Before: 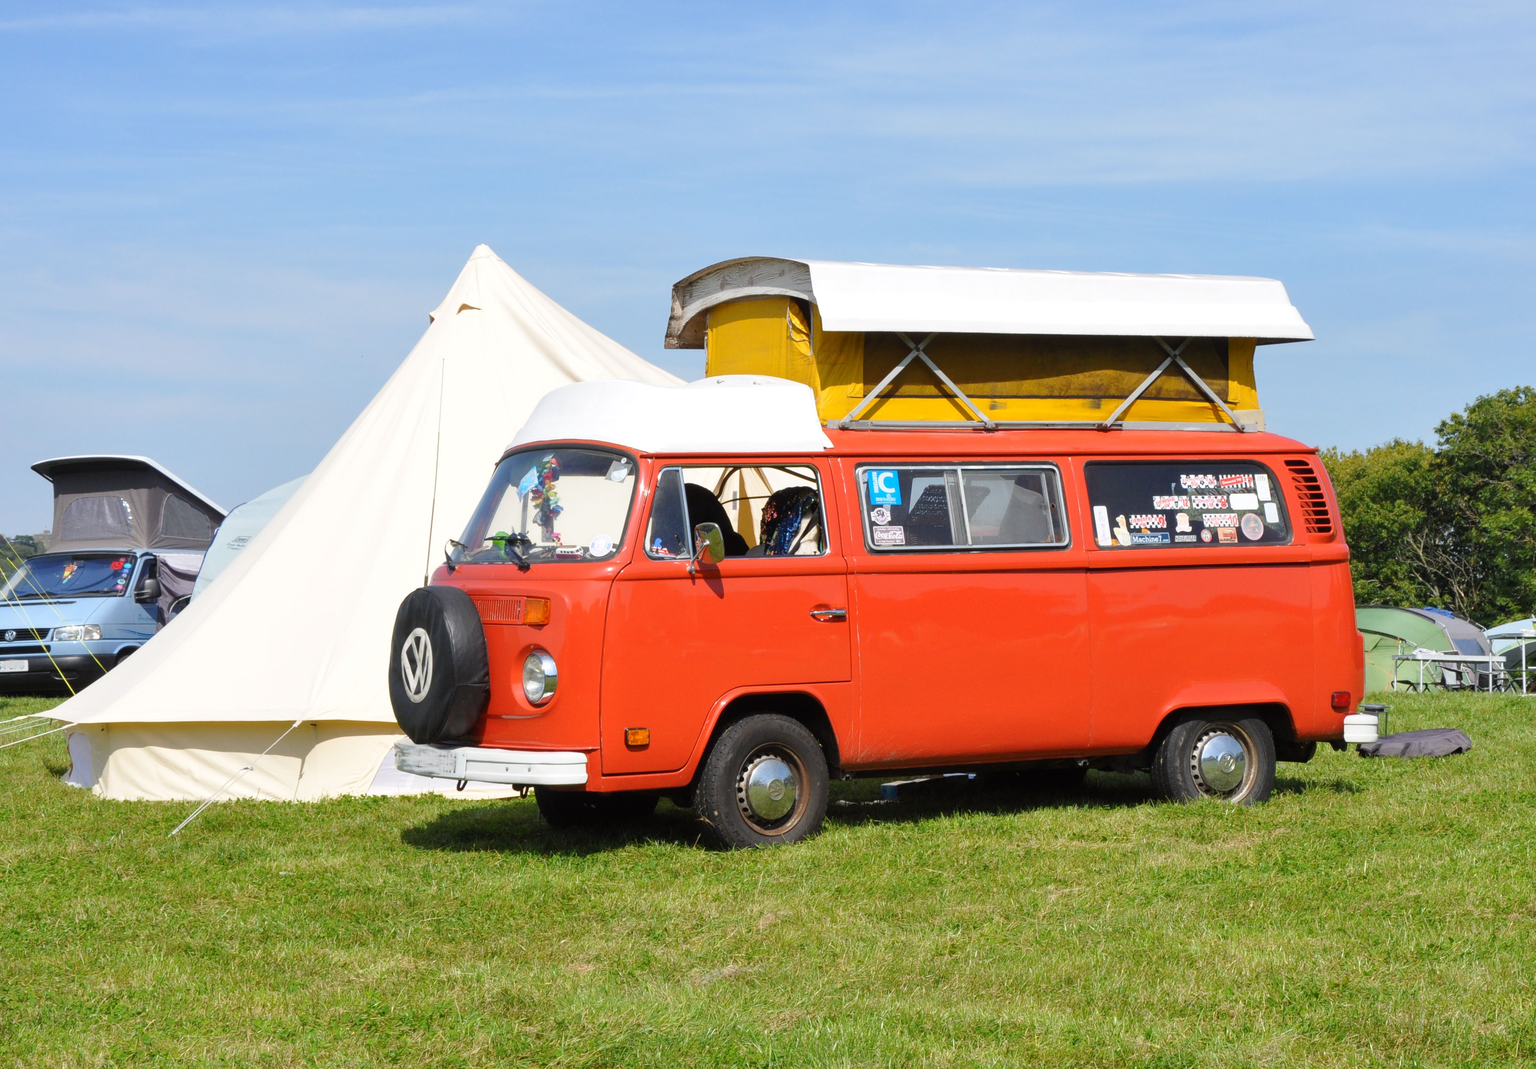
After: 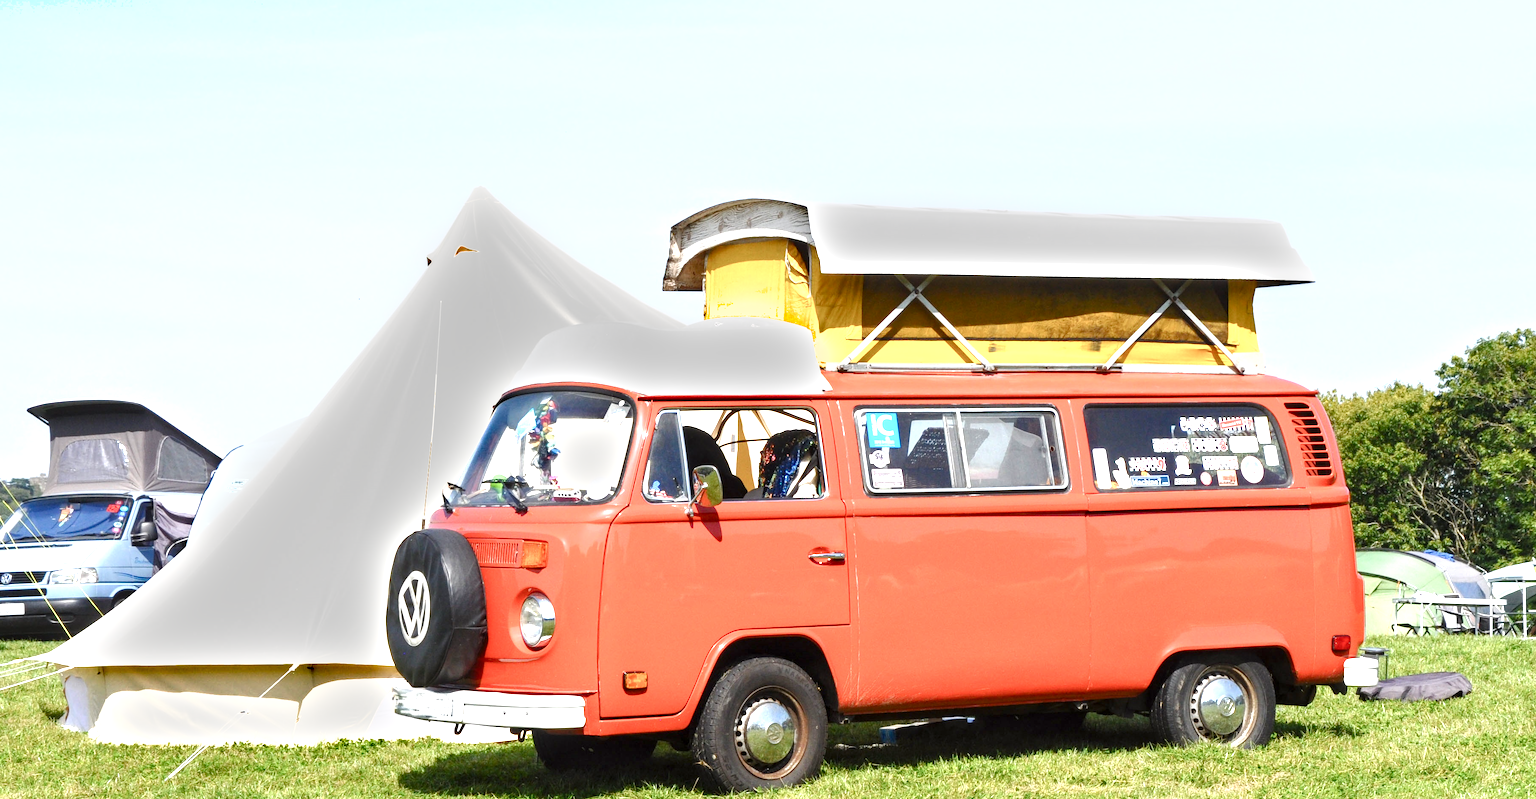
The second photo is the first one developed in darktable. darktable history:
shadows and highlights: radius 46.57, white point adjustment 6.75, compress 80.08%, soften with gaussian
crop: left 0.284%, top 5.546%, bottom 19.879%
local contrast: highlights 26%, shadows 77%, midtone range 0.746
color balance rgb: global offset › luminance 0.471%, global offset › hue 58.87°, perceptual saturation grading › global saturation 0.508%, perceptual saturation grading › highlights -25.271%, perceptual saturation grading › shadows 29.381%, global vibrance 20%
exposure: black level correction 0, exposure 0.896 EV, compensate exposure bias true, compensate highlight preservation false
